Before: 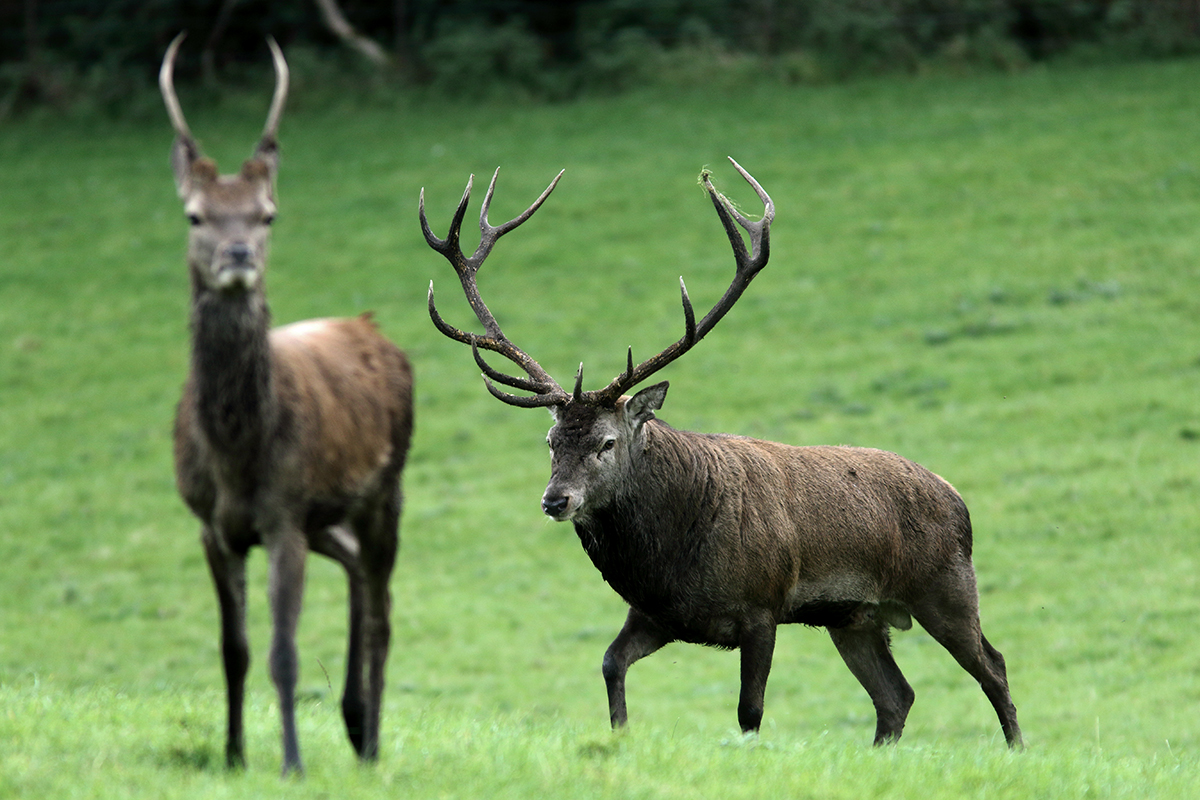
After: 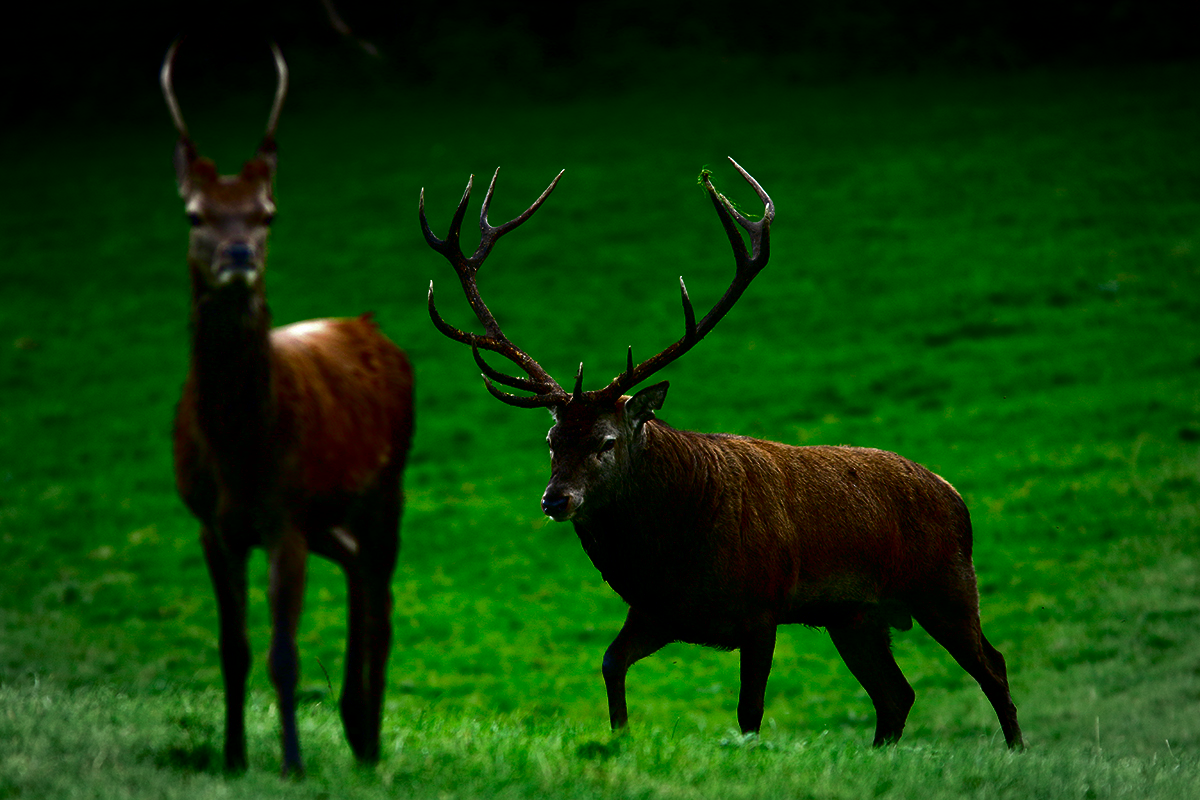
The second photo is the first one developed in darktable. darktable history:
vignetting: fall-off start 70.41%, brightness -0.264, width/height ratio 1.334
contrast brightness saturation: brightness -0.99, saturation 0.992
